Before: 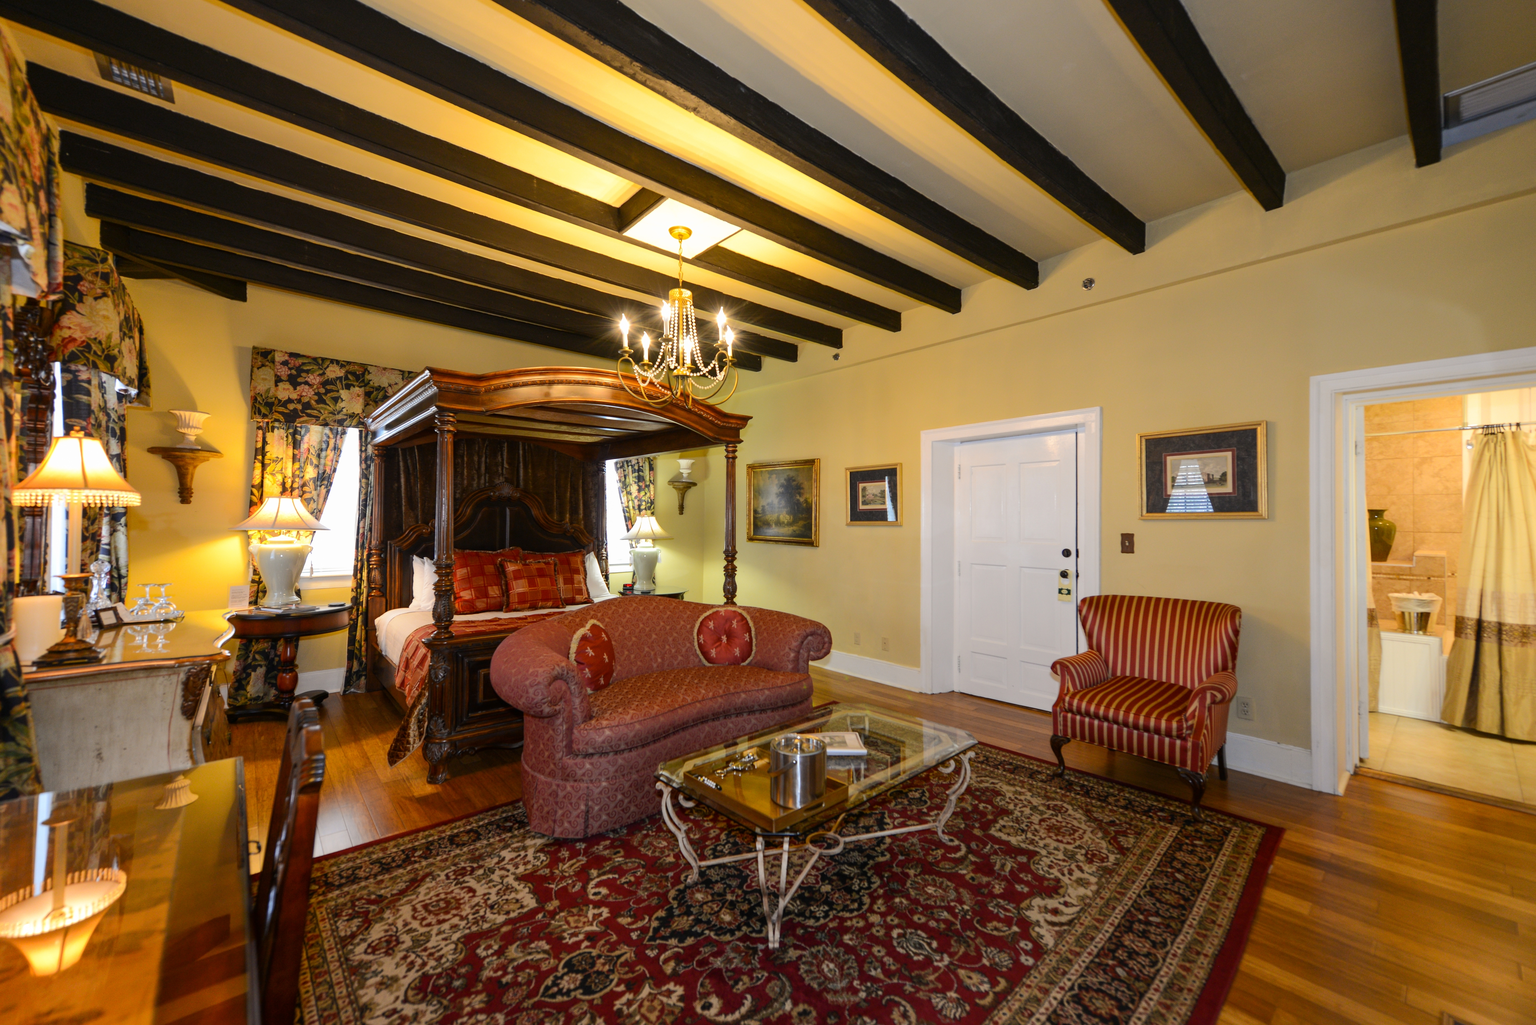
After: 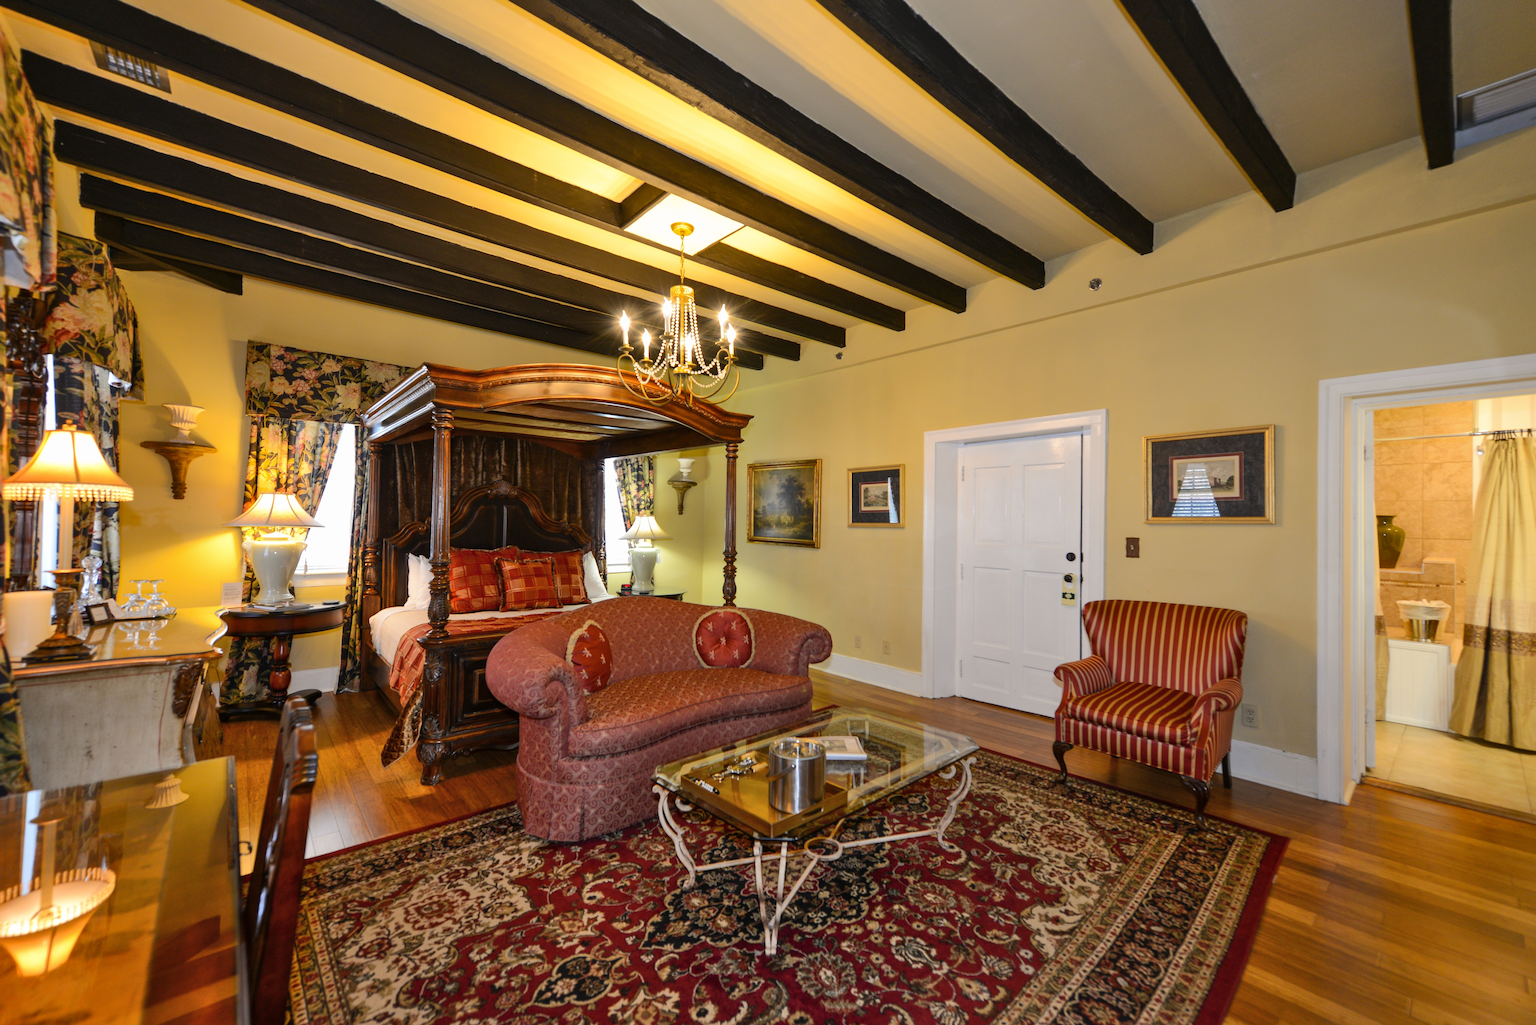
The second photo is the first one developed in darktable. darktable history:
crop and rotate: angle -0.5°
shadows and highlights: shadows 52.34, highlights -28.23, soften with gaussian
